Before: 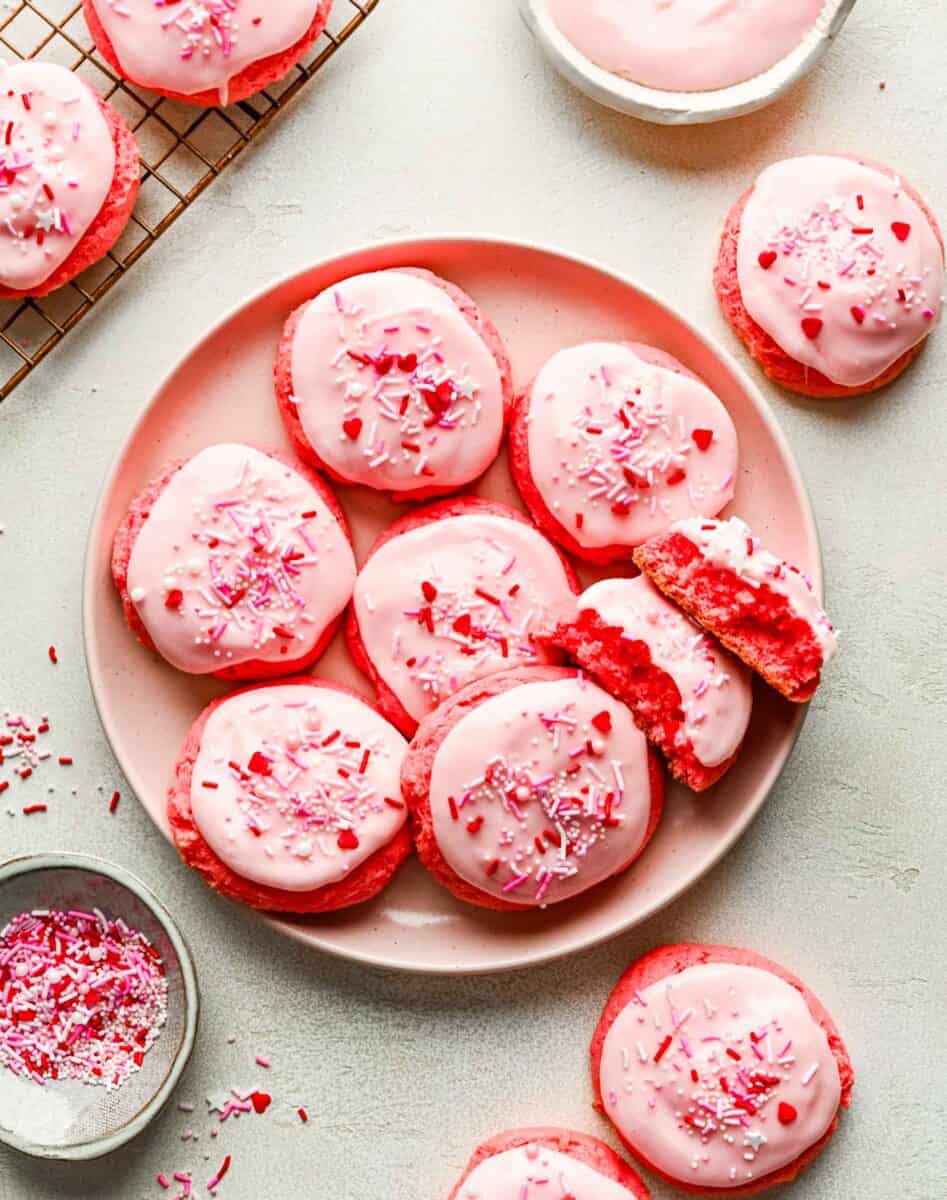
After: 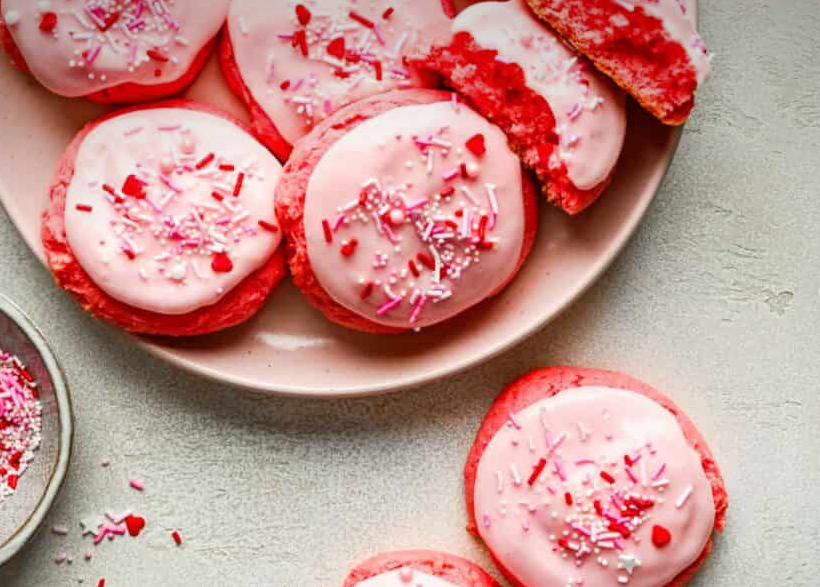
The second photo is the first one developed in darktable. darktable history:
vignetting: fall-off start 97.52%, fall-off radius 100%, brightness -0.574, saturation 0, center (-0.027, 0.404), width/height ratio 1.368, unbound false
crop and rotate: left 13.306%, top 48.129%, bottom 2.928%
